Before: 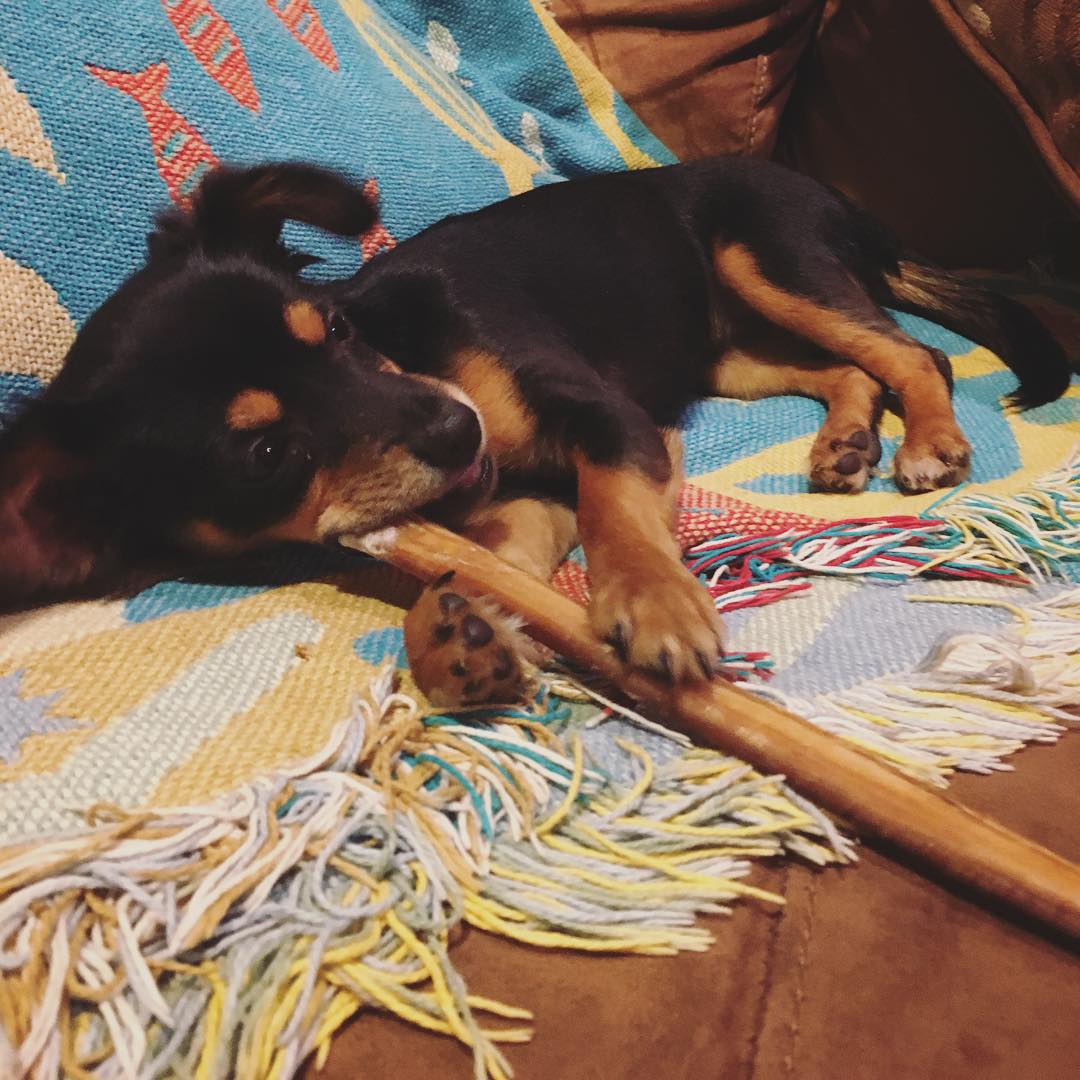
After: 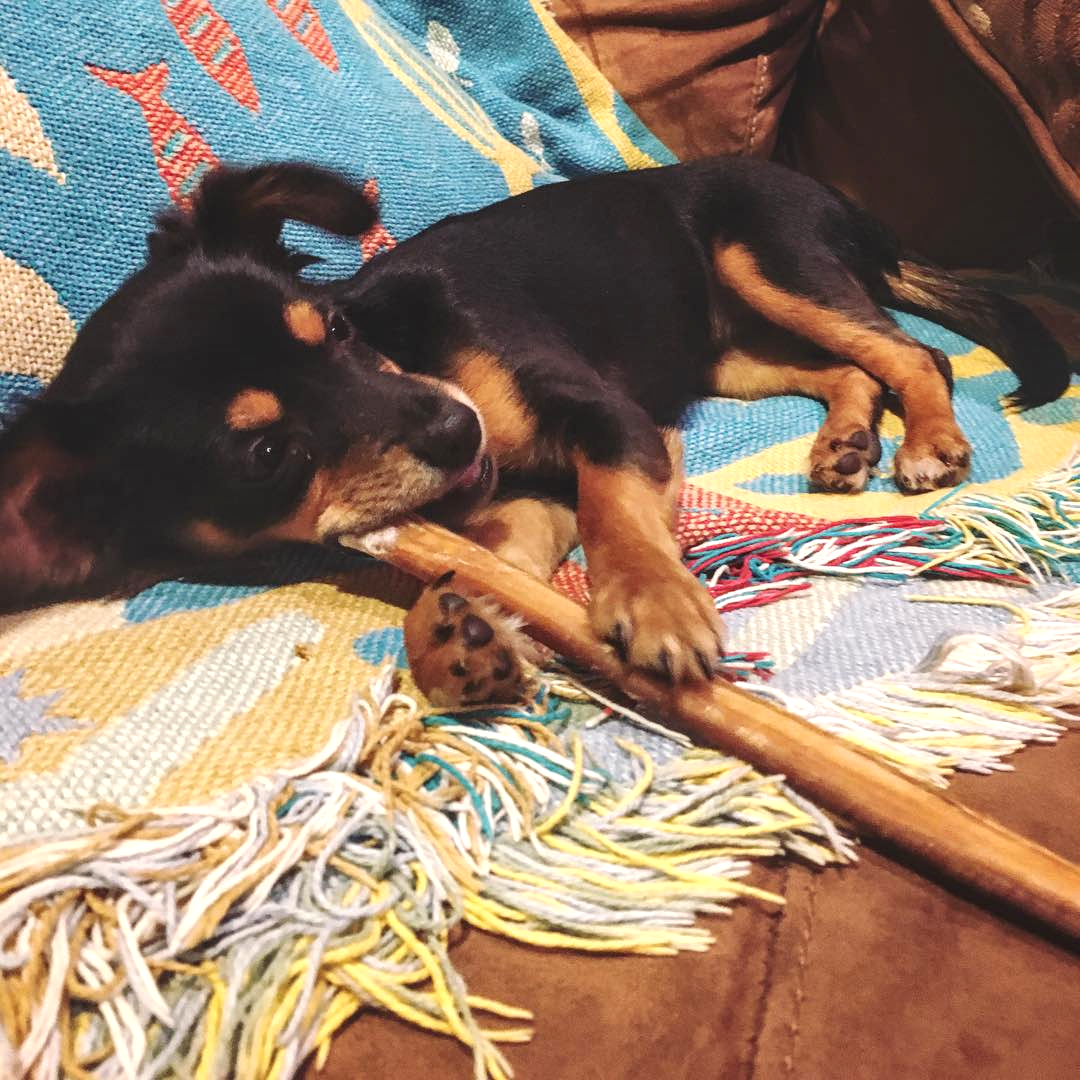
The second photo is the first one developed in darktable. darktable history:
exposure: black level correction 0.001, exposure 0.498 EV, compensate exposure bias true, compensate highlight preservation false
local contrast: detail 130%
